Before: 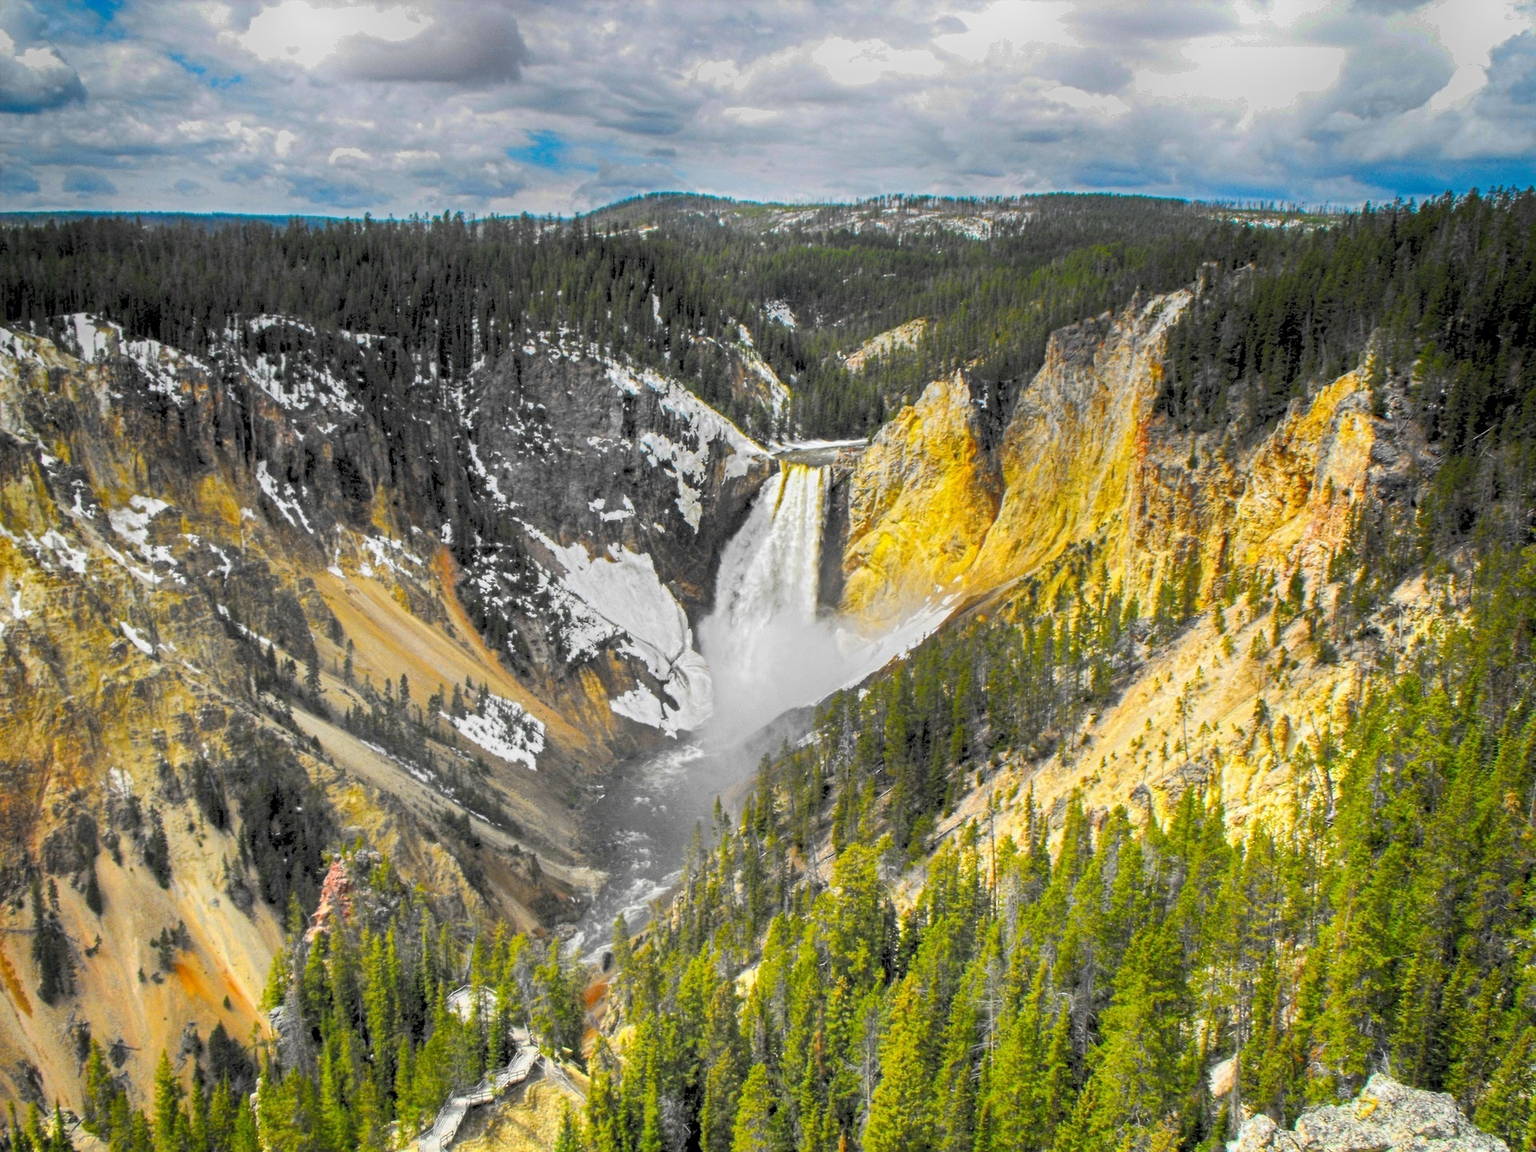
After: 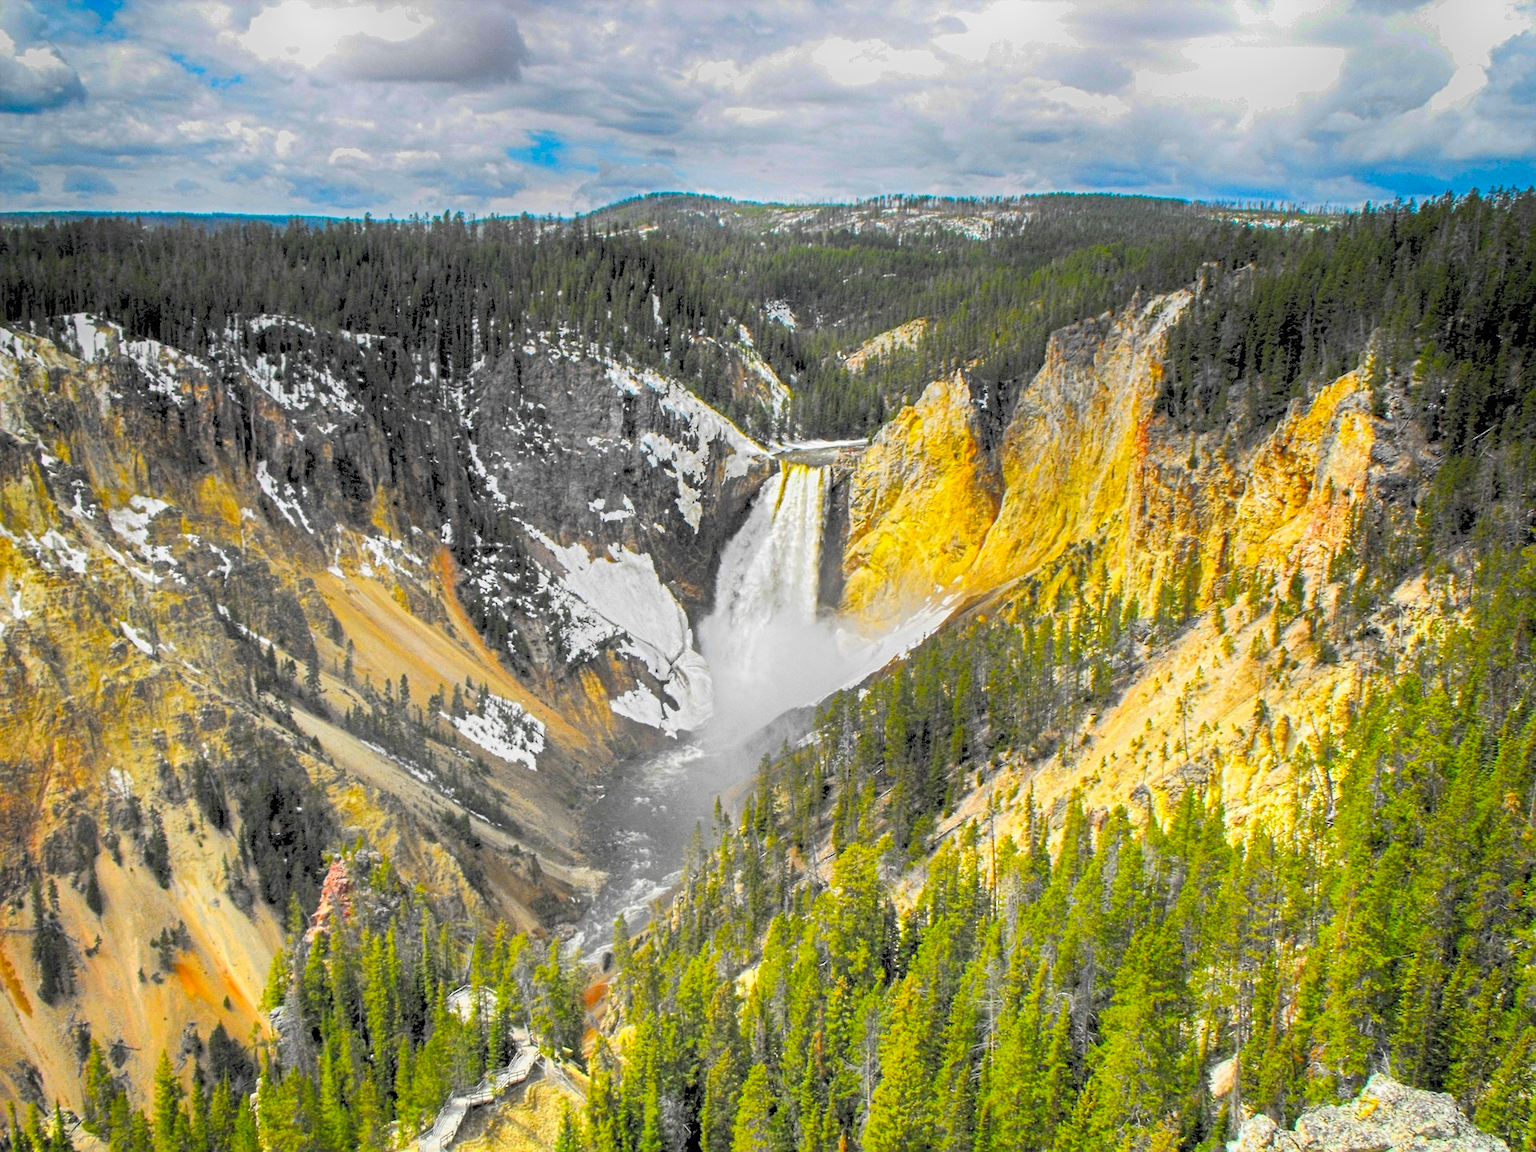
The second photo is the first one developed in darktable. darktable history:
contrast brightness saturation: brightness 0.095, saturation 0.193
sharpen: amount 0.207
